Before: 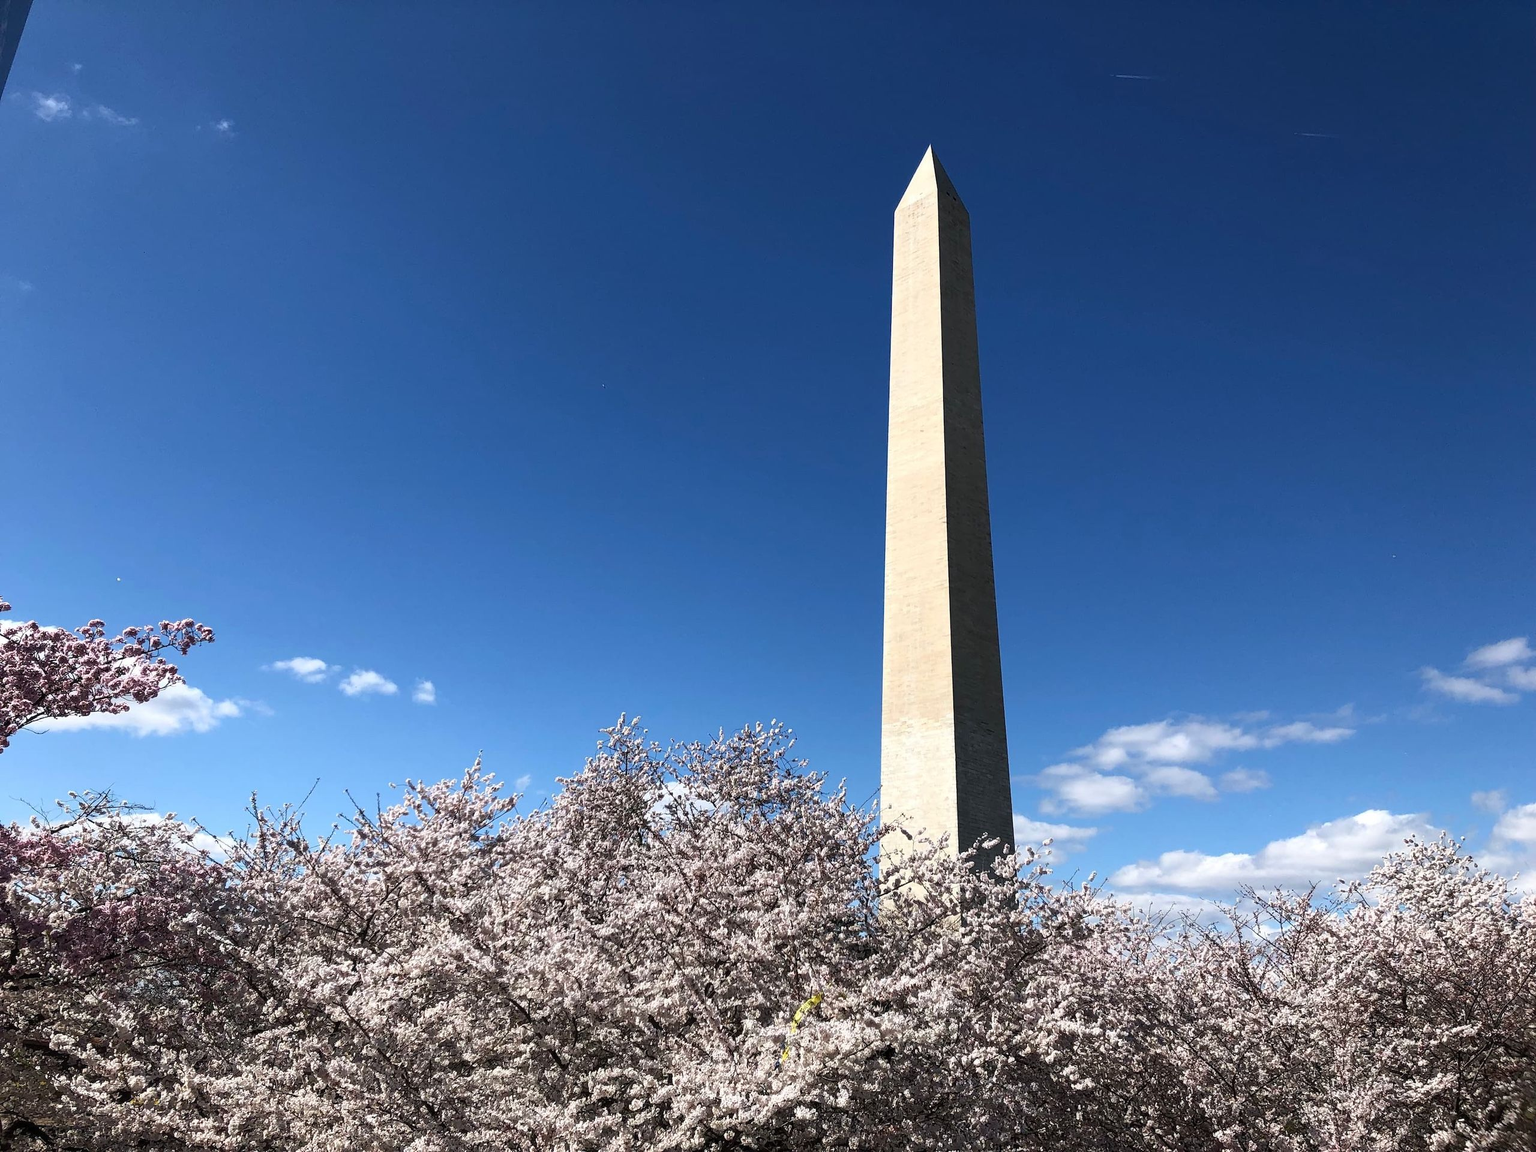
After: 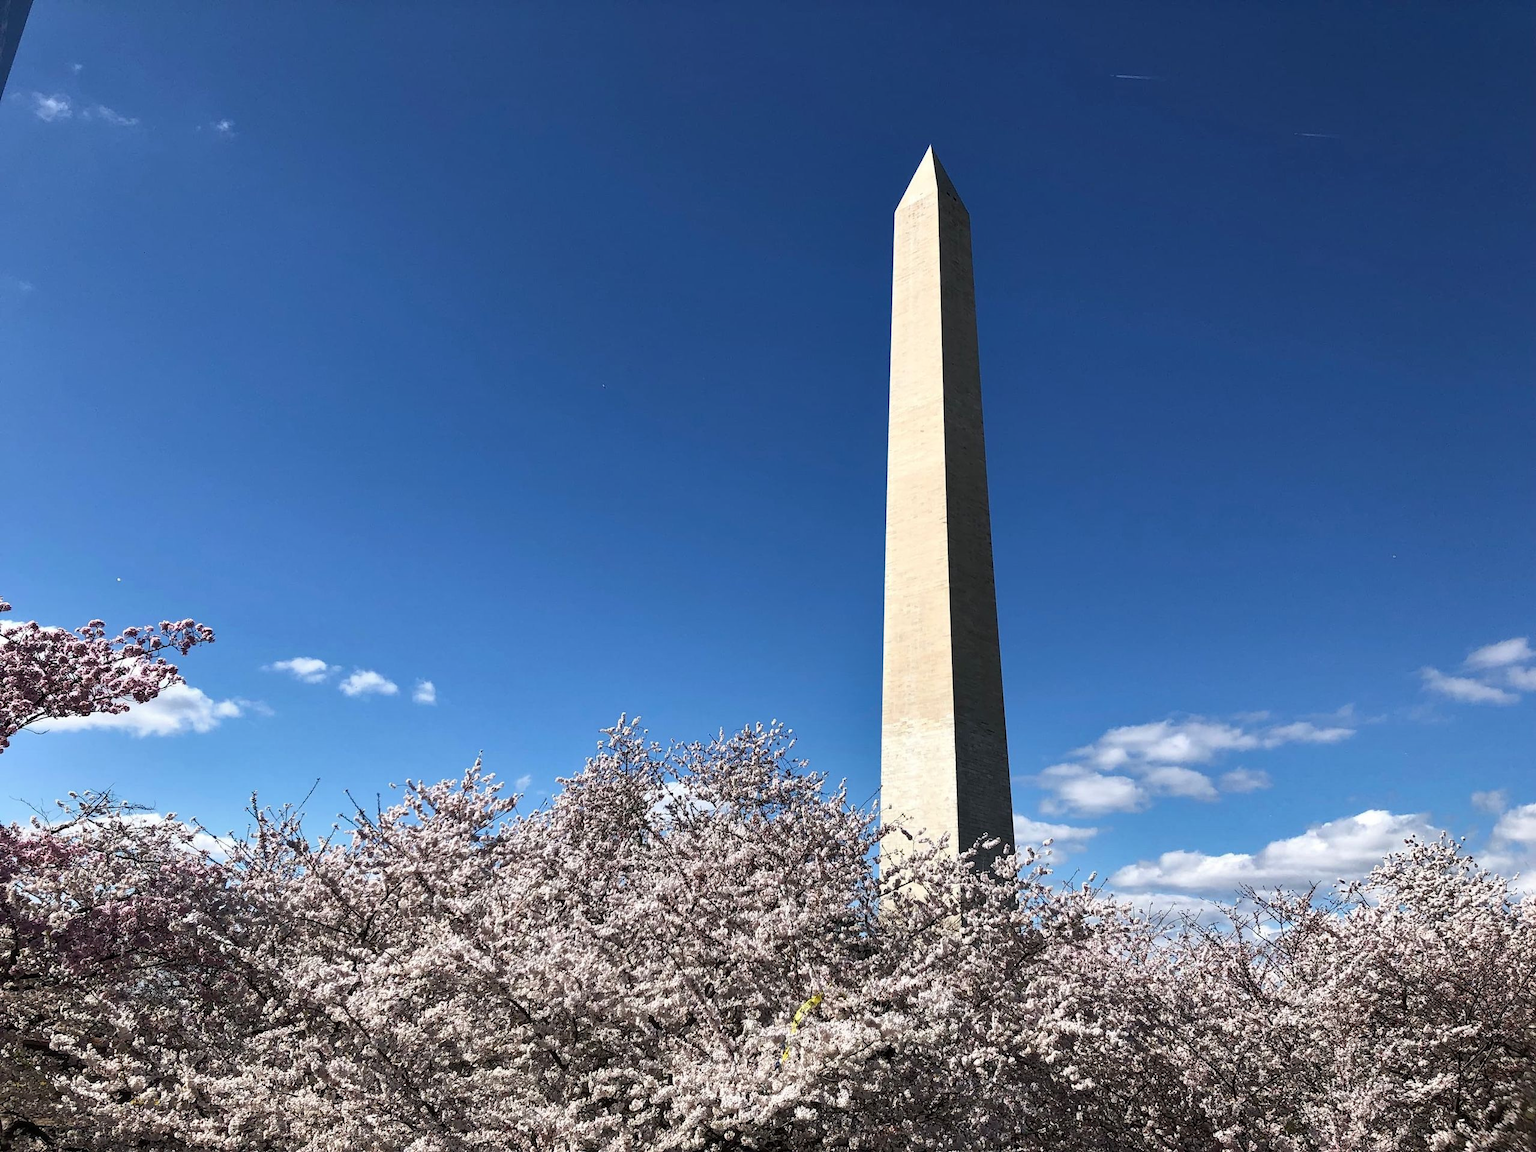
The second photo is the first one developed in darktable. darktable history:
shadows and highlights: shadows 30.62, highlights -62.99, soften with gaussian
